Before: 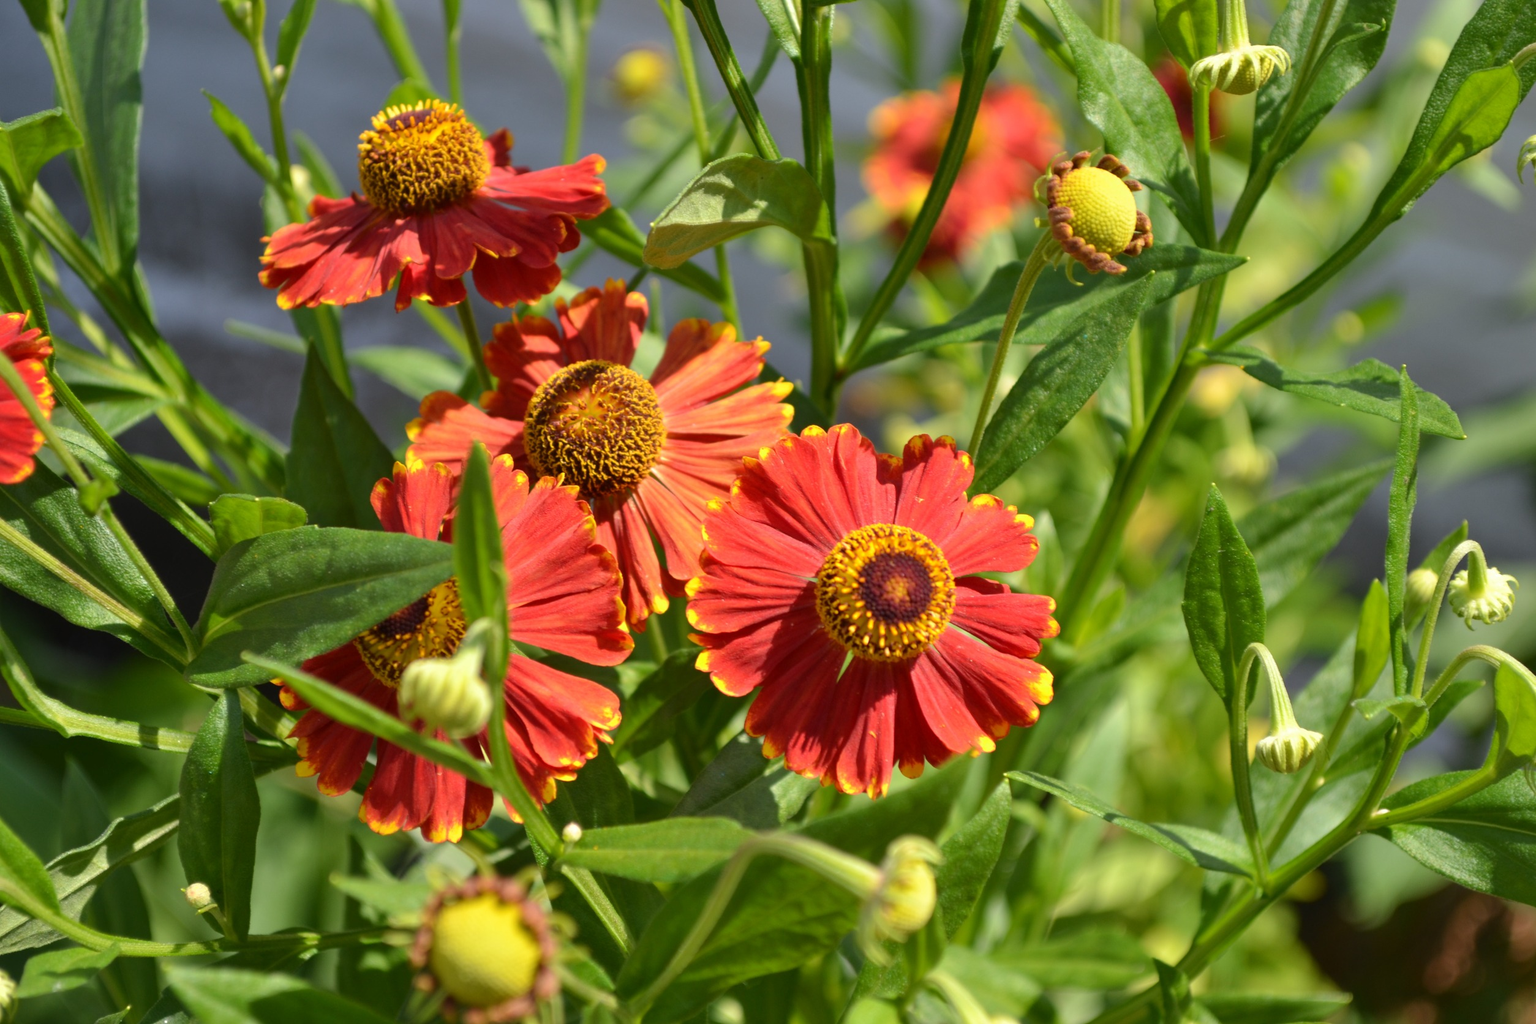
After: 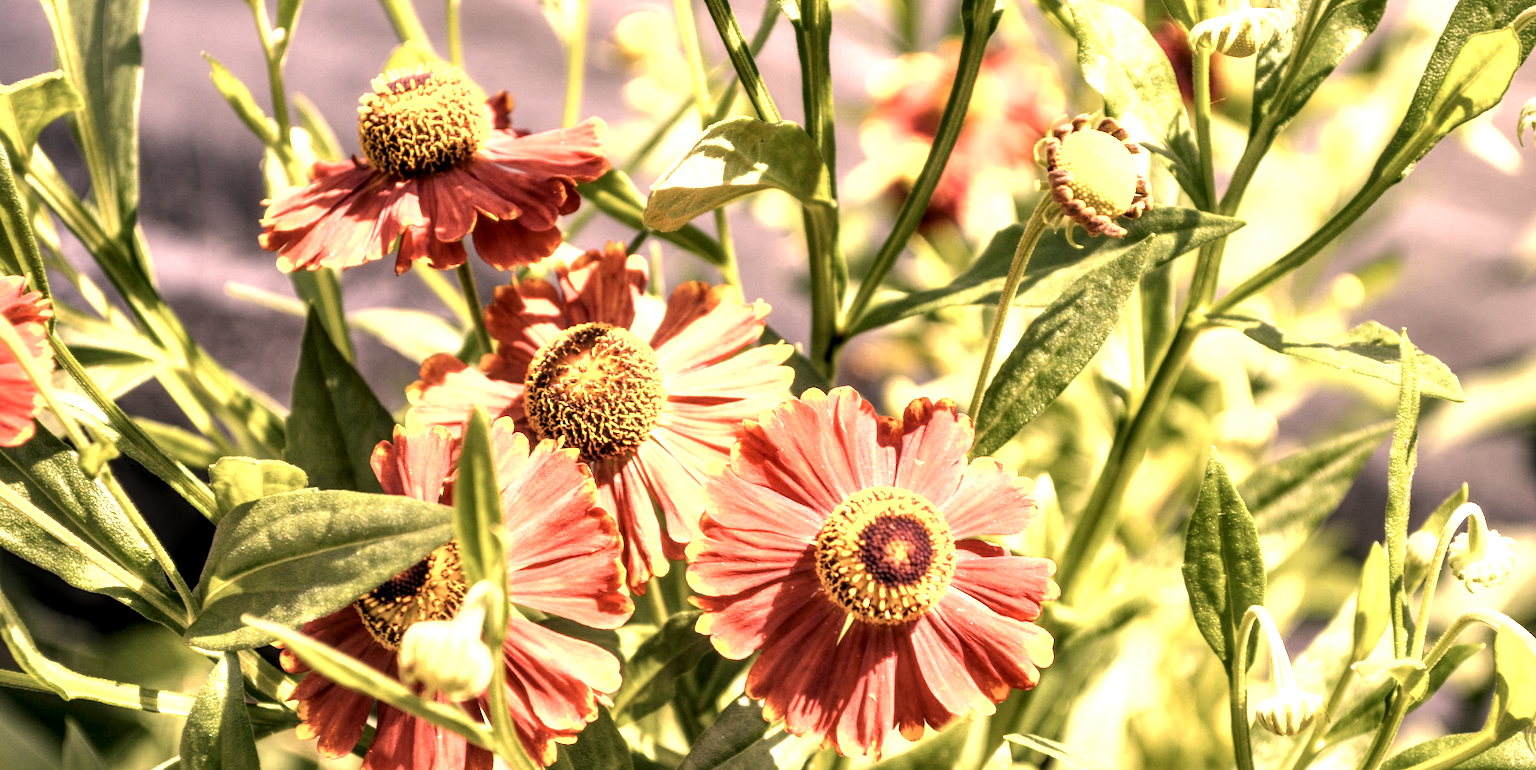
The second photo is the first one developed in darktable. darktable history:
exposure: black level correction 0, exposure 0.694 EV, compensate highlight preservation false
color correction: highlights a* 20.82, highlights b* 19.24
contrast equalizer: y [[0.579, 0.58, 0.505, 0.5, 0.5, 0.5], [0.5 ×6], [0.5 ×6], [0 ×6], [0 ×6]]
tone equalizer: -8 EV -1.1 EV, -7 EV -1.01 EV, -6 EV -0.876 EV, -5 EV -0.592 EV, -3 EV 0.606 EV, -2 EV 0.85 EV, -1 EV 1.01 EV, +0 EV 1.07 EV
contrast brightness saturation: contrast -0.056, saturation -0.418
crop: top 3.682%, bottom 21.046%
local contrast: highlights 11%, shadows 37%, detail 184%, midtone range 0.473
